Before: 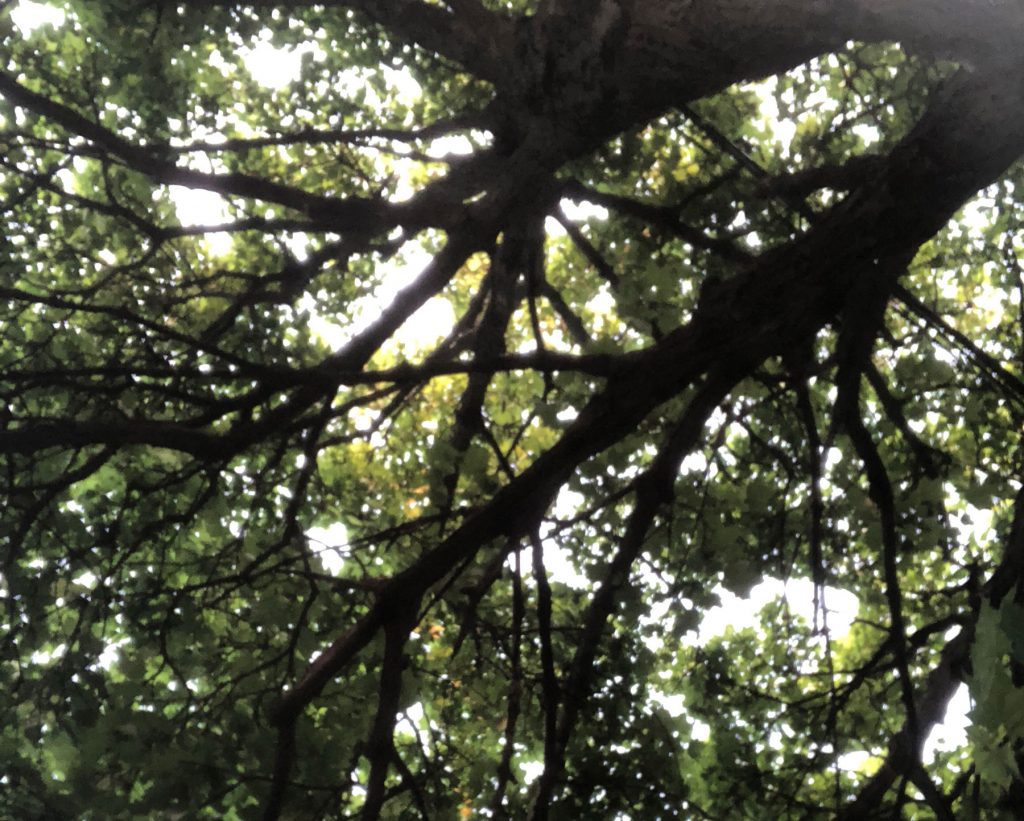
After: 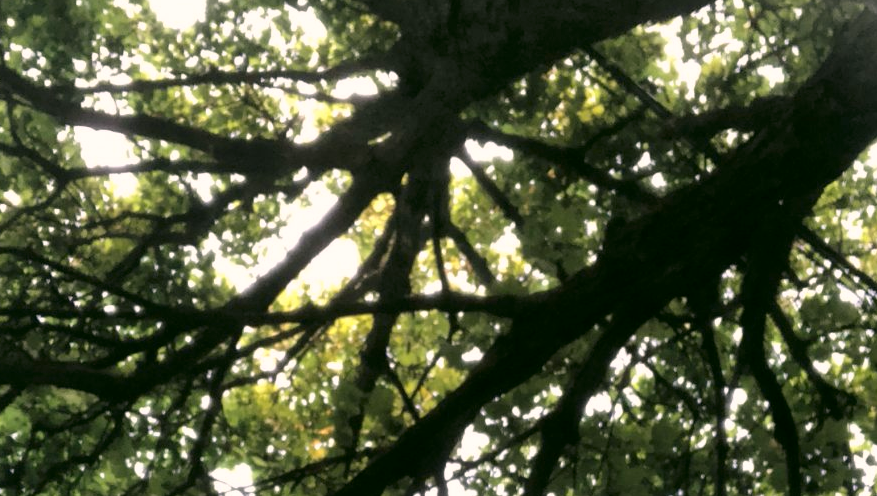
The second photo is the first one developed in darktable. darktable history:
crop and rotate: left 9.345%, top 7.22%, right 4.982%, bottom 32.331%
color correction: highlights a* 4.02, highlights b* 4.98, shadows a* -7.55, shadows b* 4.98
